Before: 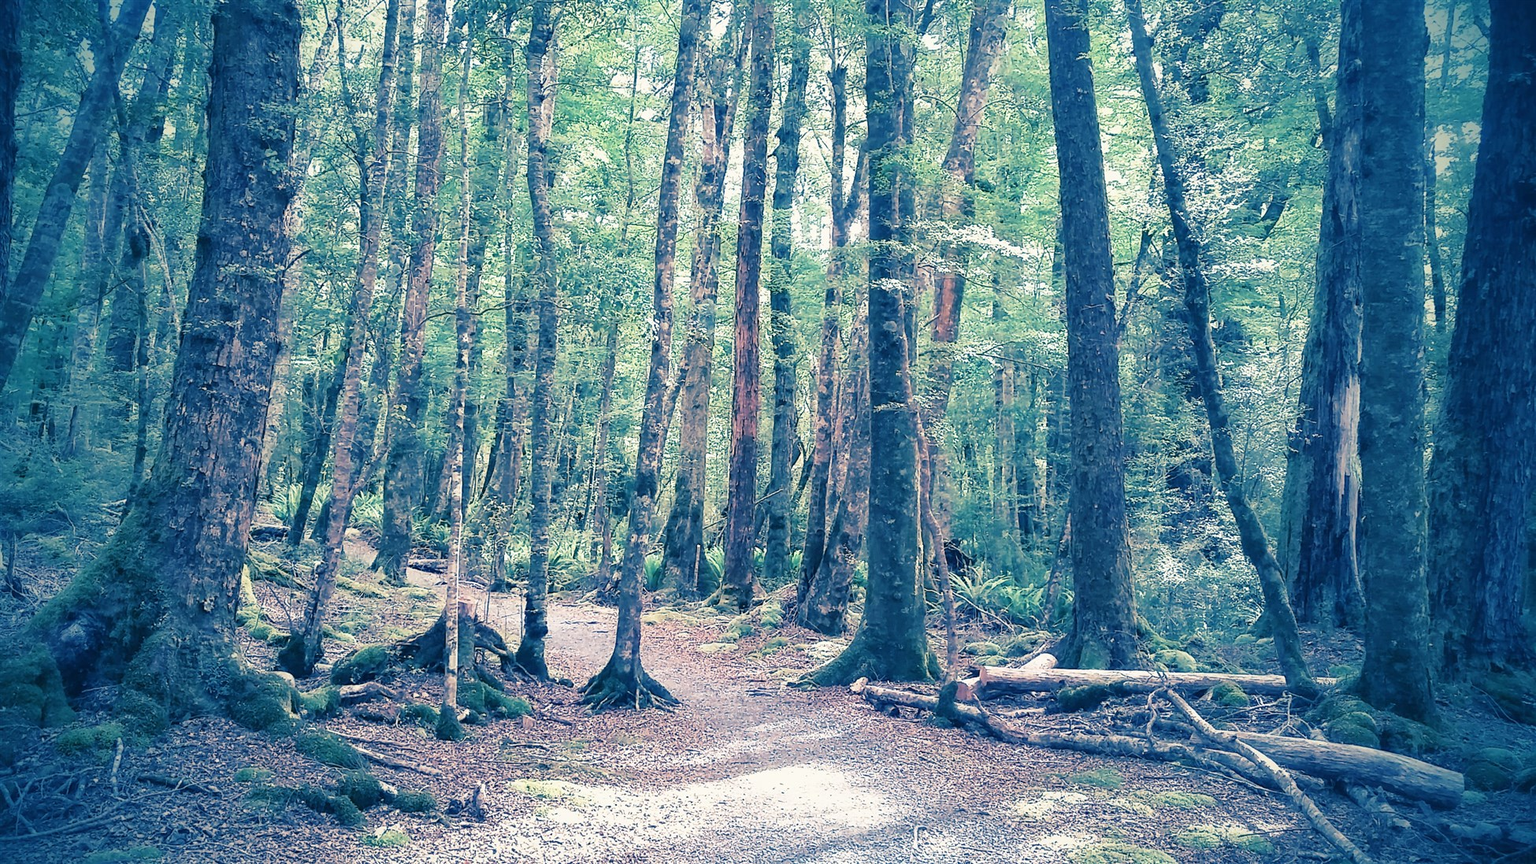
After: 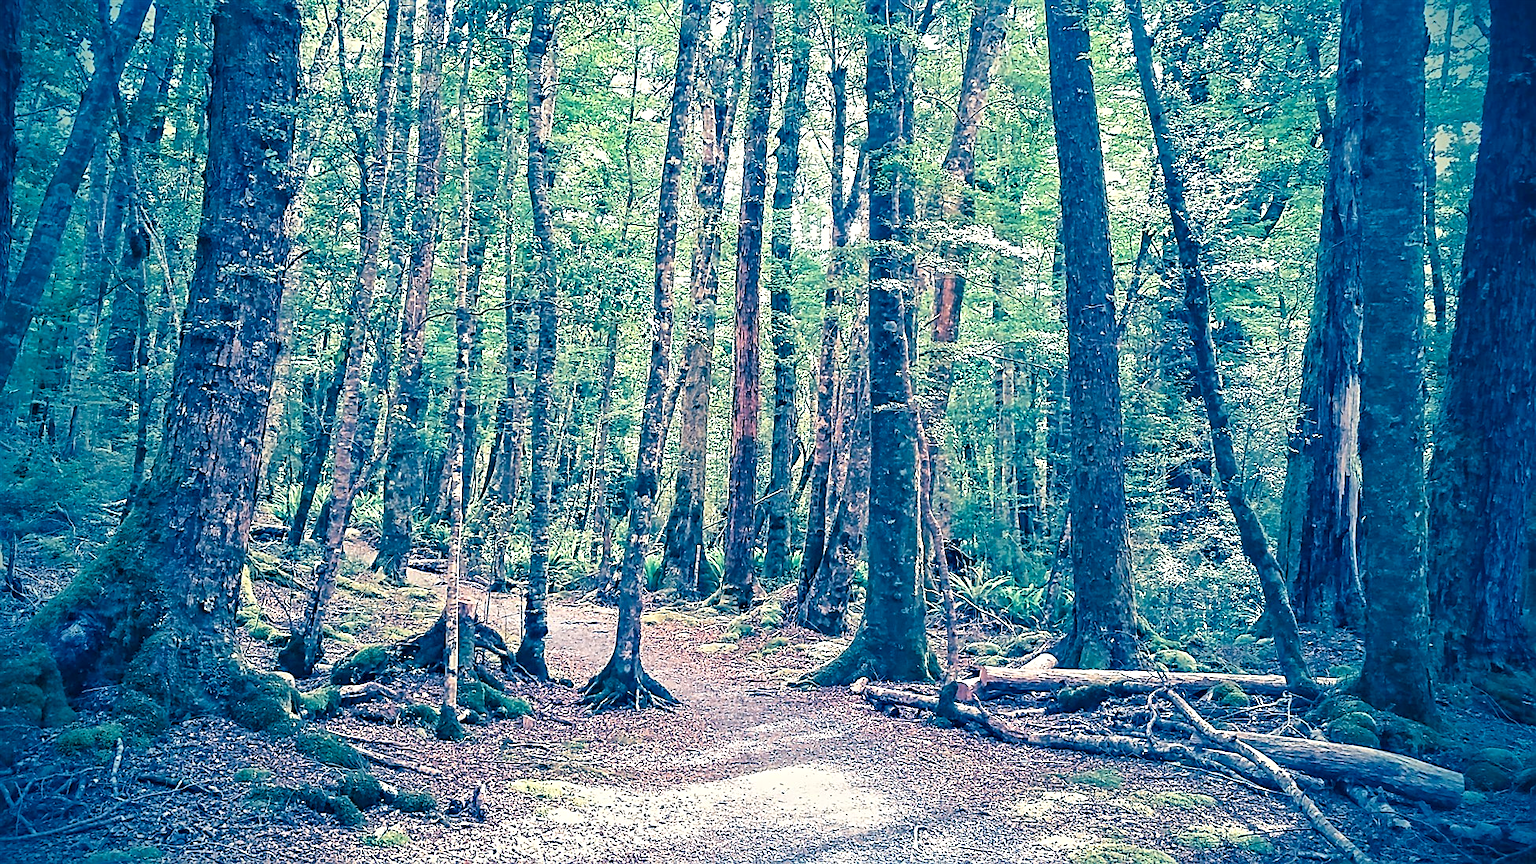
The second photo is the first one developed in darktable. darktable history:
sharpen: on, module defaults
contrast equalizer: y [[0.5, 0.501, 0.525, 0.597, 0.58, 0.514], [0.5 ×6], [0.5 ×6], [0 ×6], [0 ×6]]
color balance rgb: global vibrance 42.74%
